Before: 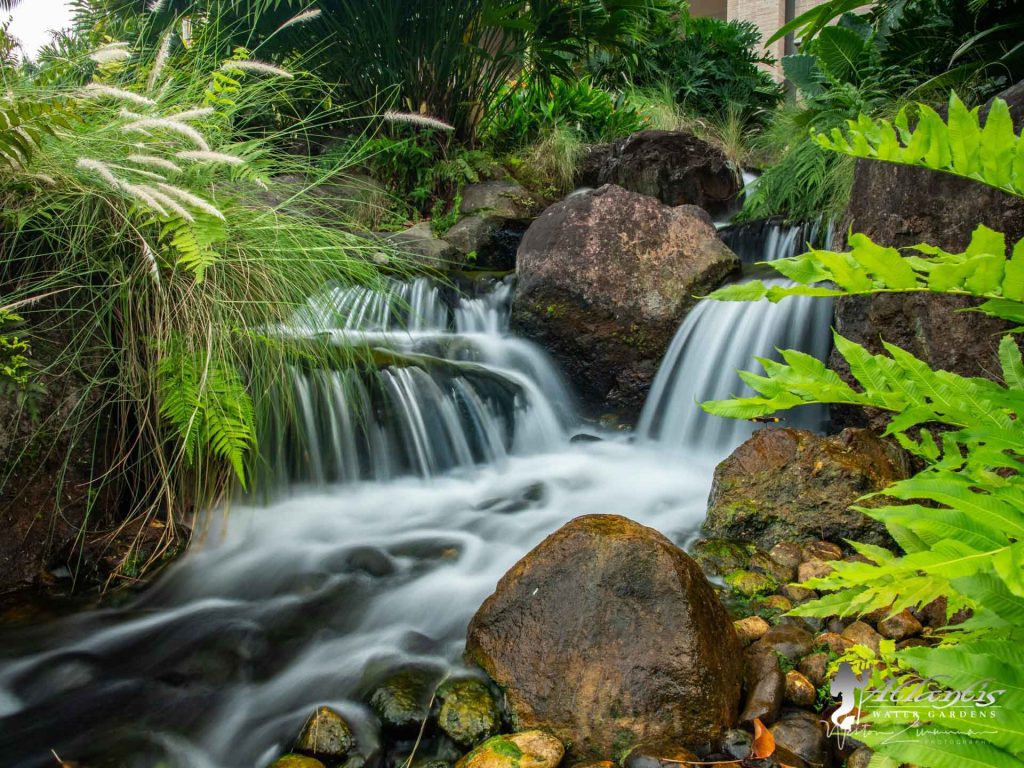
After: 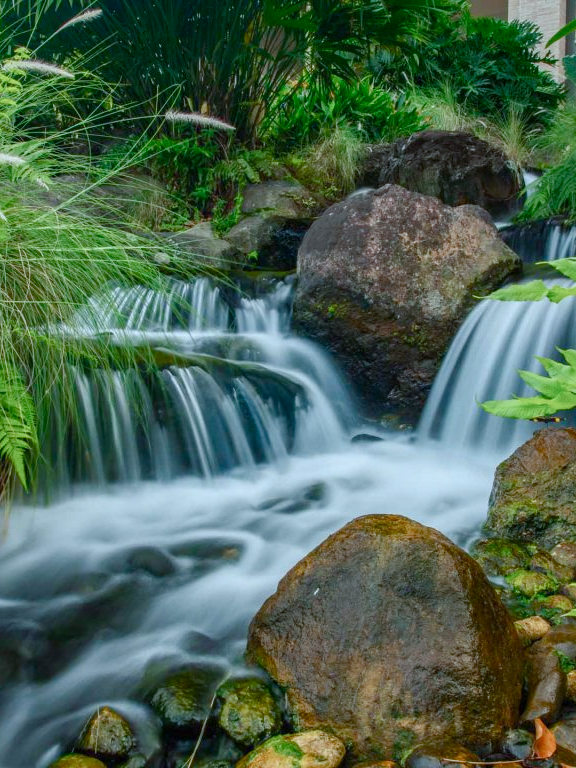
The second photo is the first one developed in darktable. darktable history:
color balance rgb: power › hue 330.14°, perceptual saturation grading › global saturation 20%, perceptual saturation grading › highlights -49.721%, perceptual saturation grading › shadows 24.507%, contrast -9.411%
crop: left 21.388%, right 22.269%
color calibration: illuminant Planckian (black body), x 0.376, y 0.374, temperature 4109.31 K
